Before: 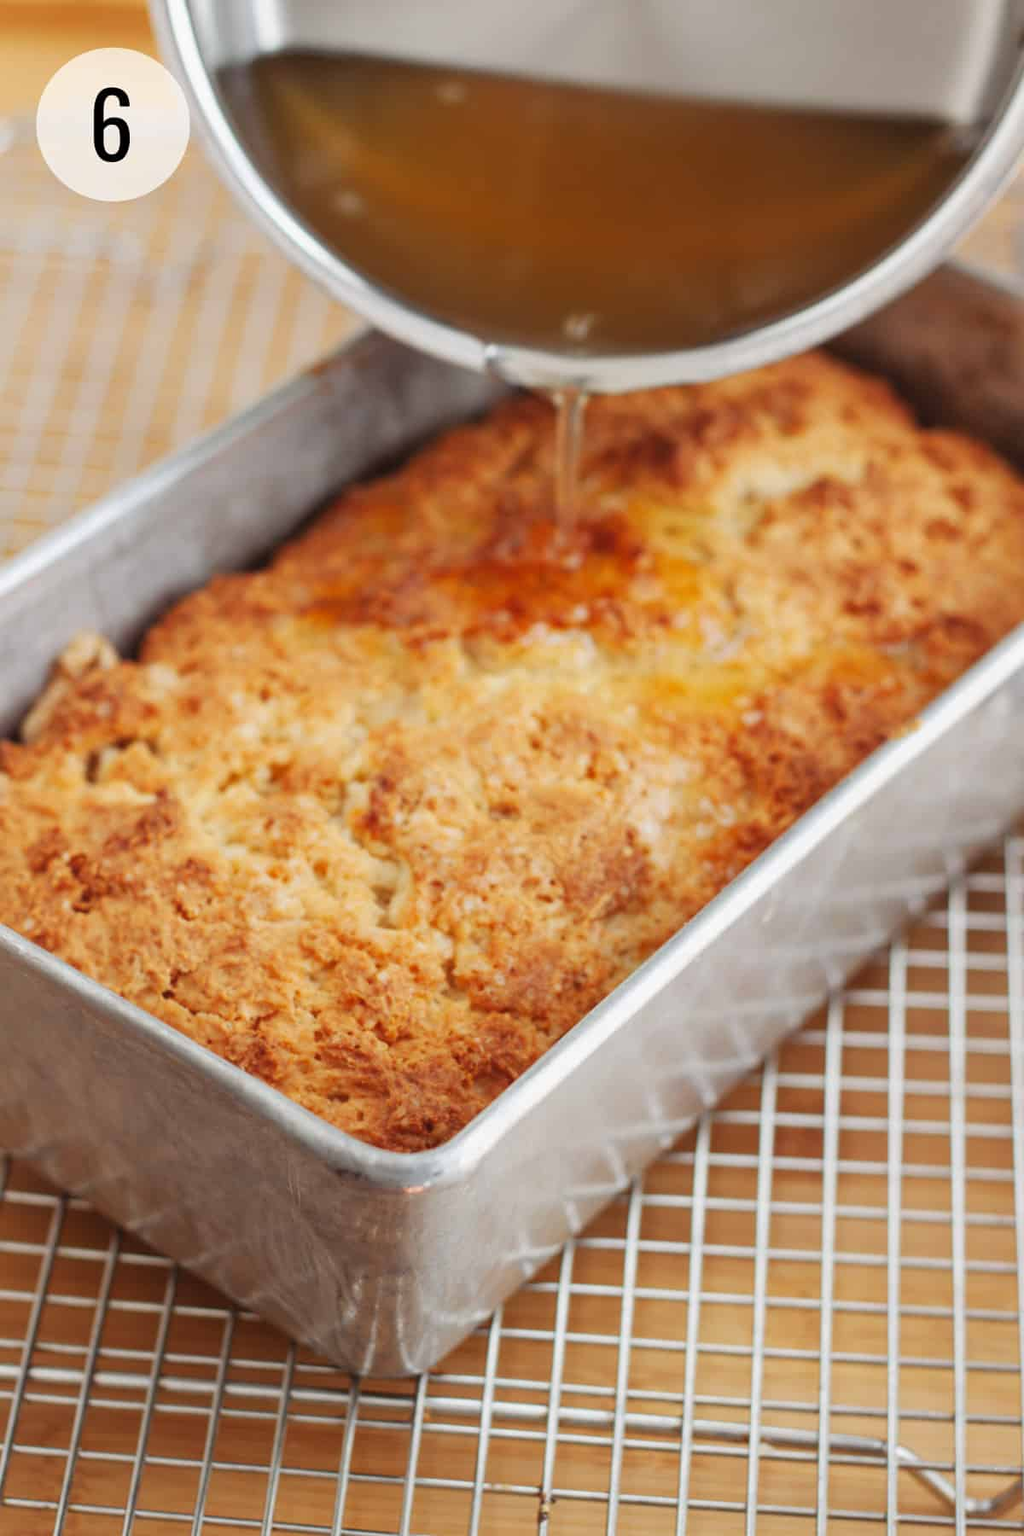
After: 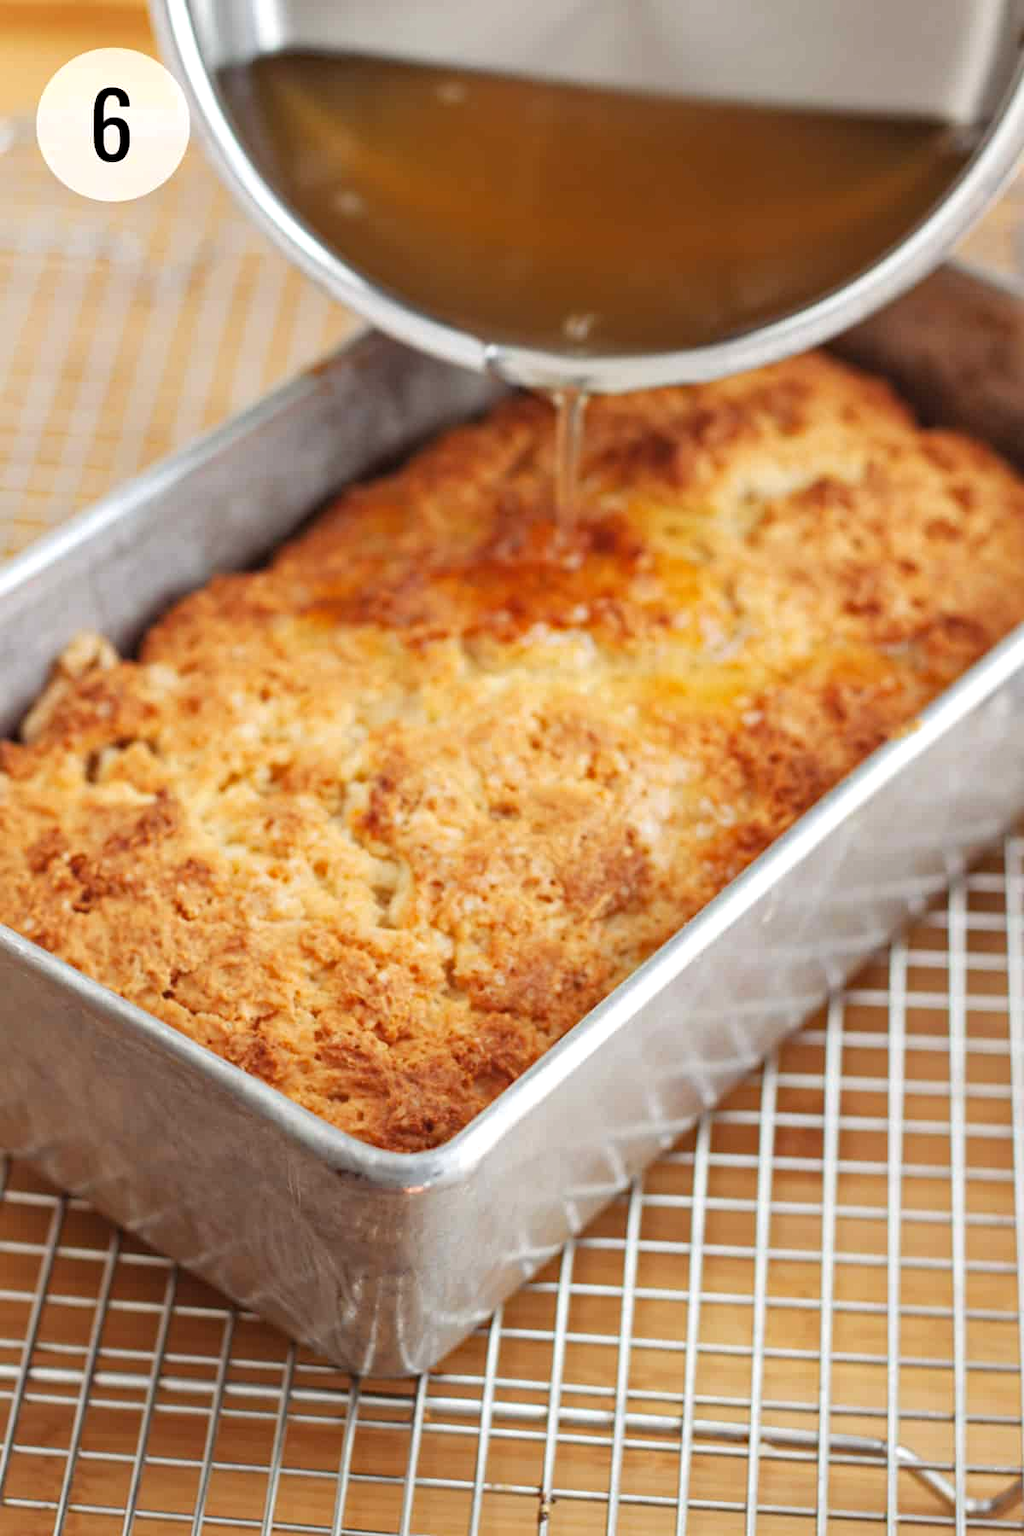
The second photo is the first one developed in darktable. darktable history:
color correction: highlights a* -0.177, highlights b* -0.062
shadows and highlights: radius 47.52, white point adjustment 6.6, compress 79.53%, soften with gaussian
haze removal: compatibility mode true, adaptive false
